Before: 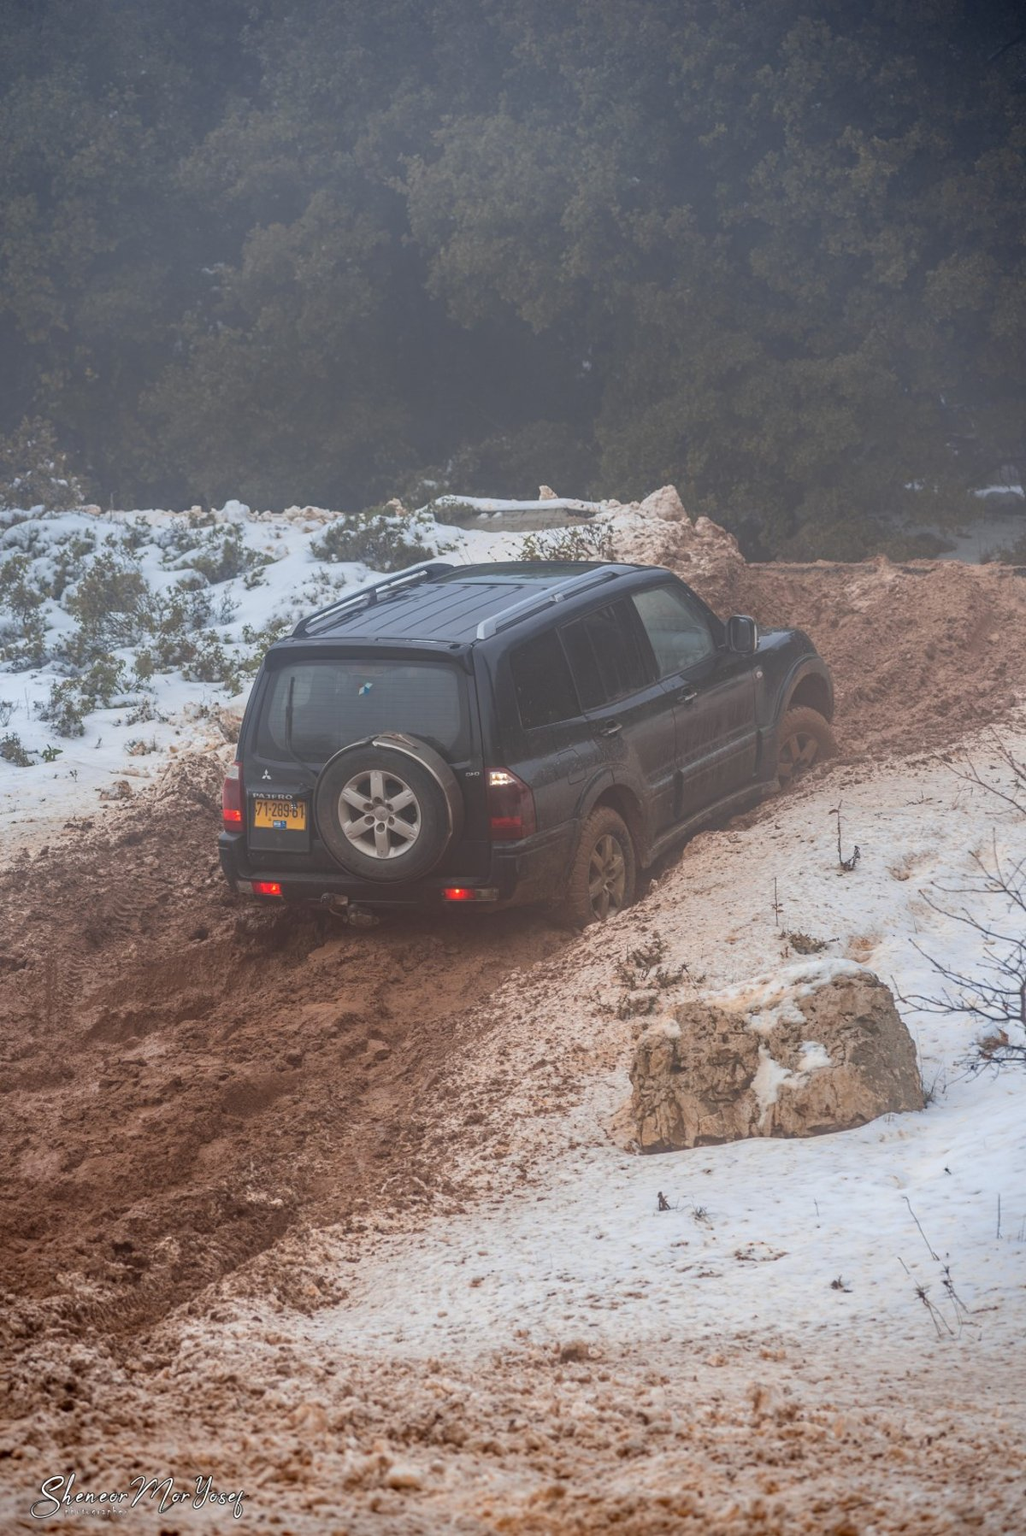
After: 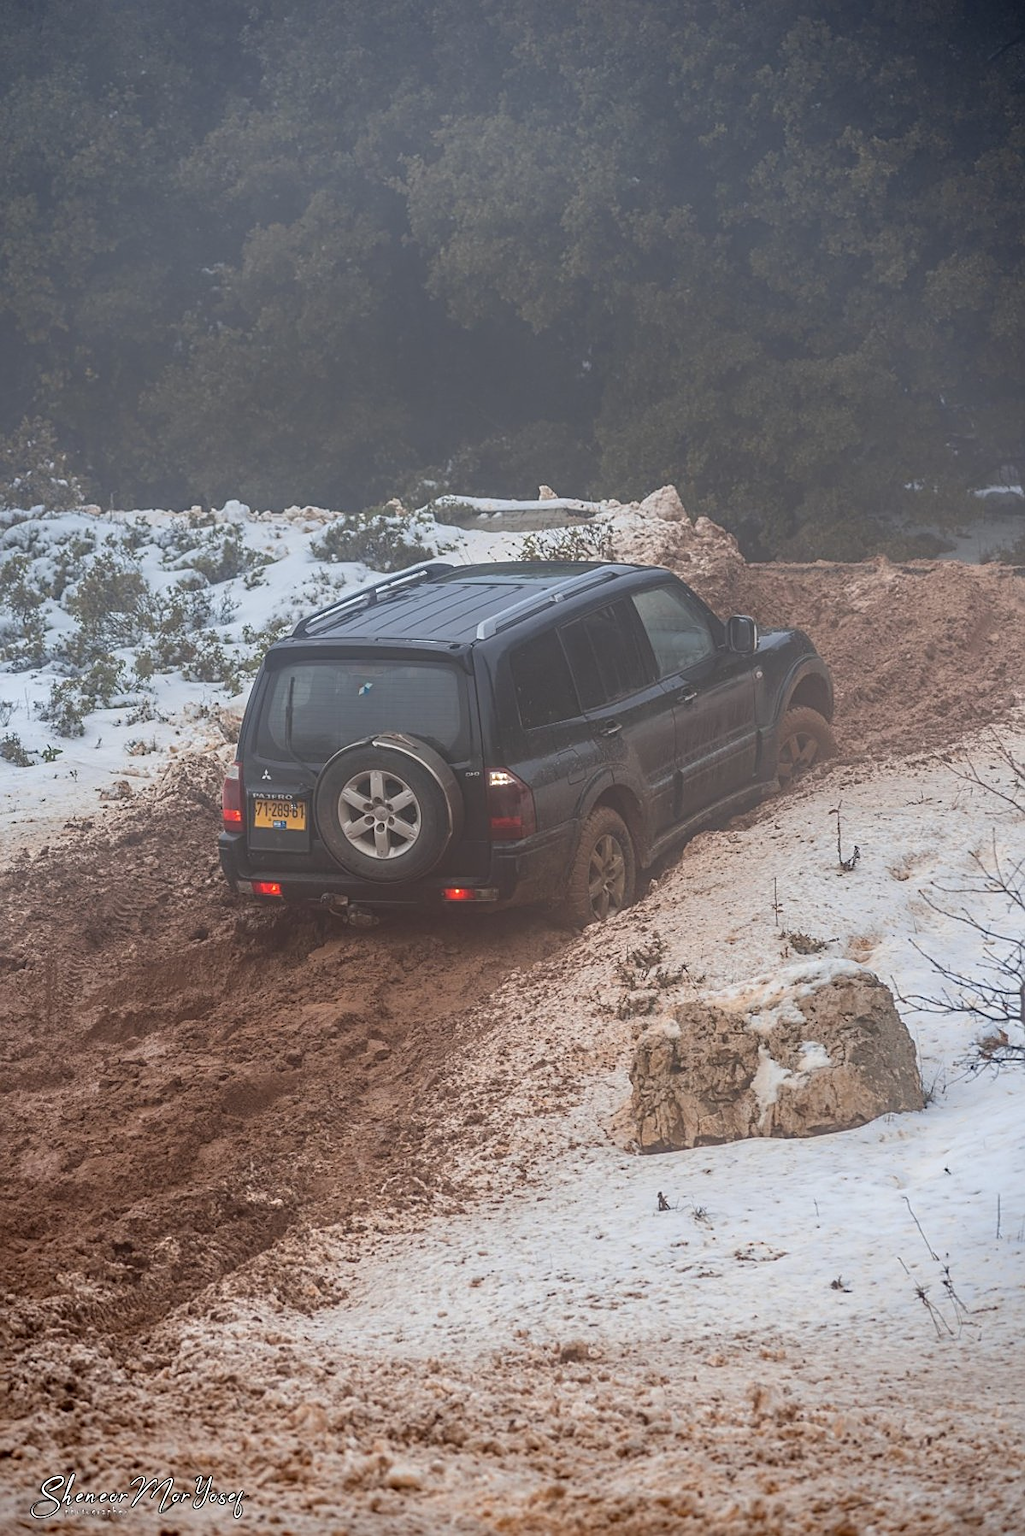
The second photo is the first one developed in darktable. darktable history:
sharpen: on, module defaults
contrast brightness saturation: saturation -0.065
